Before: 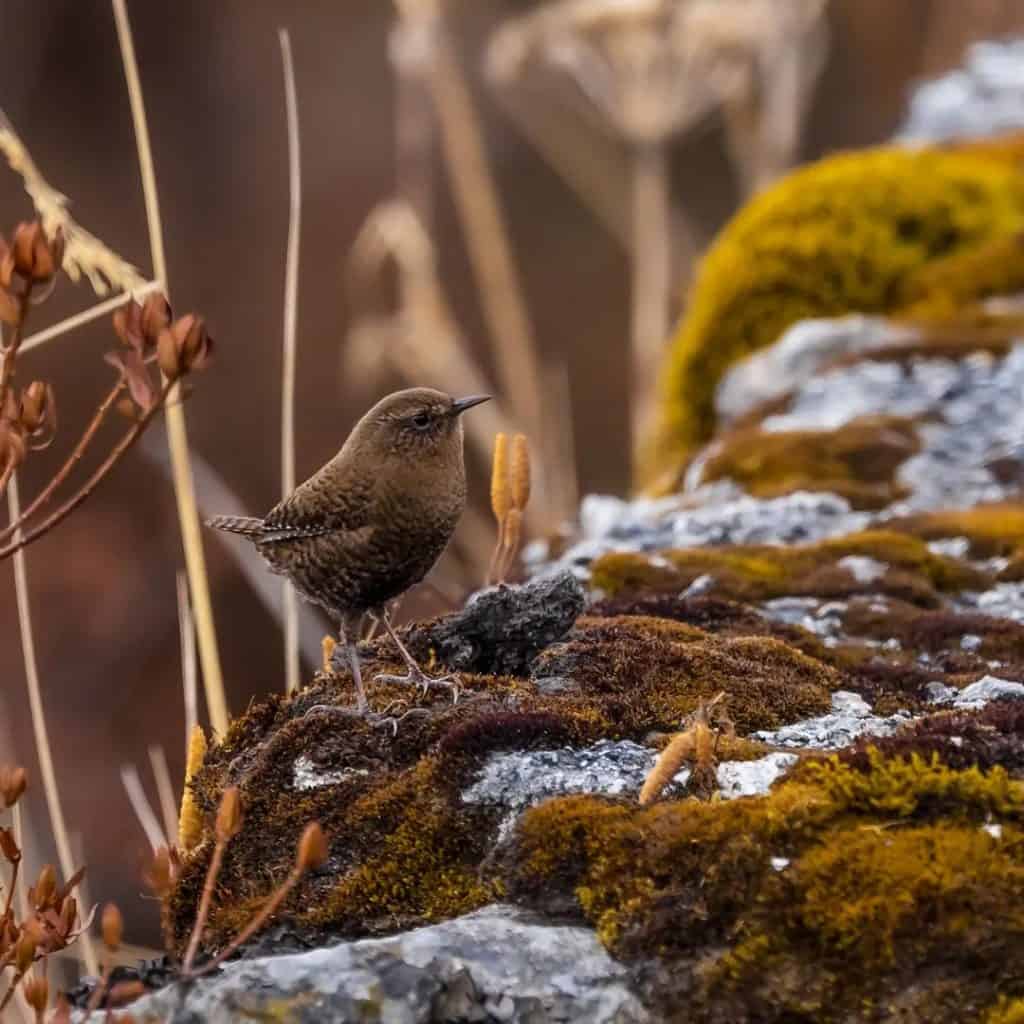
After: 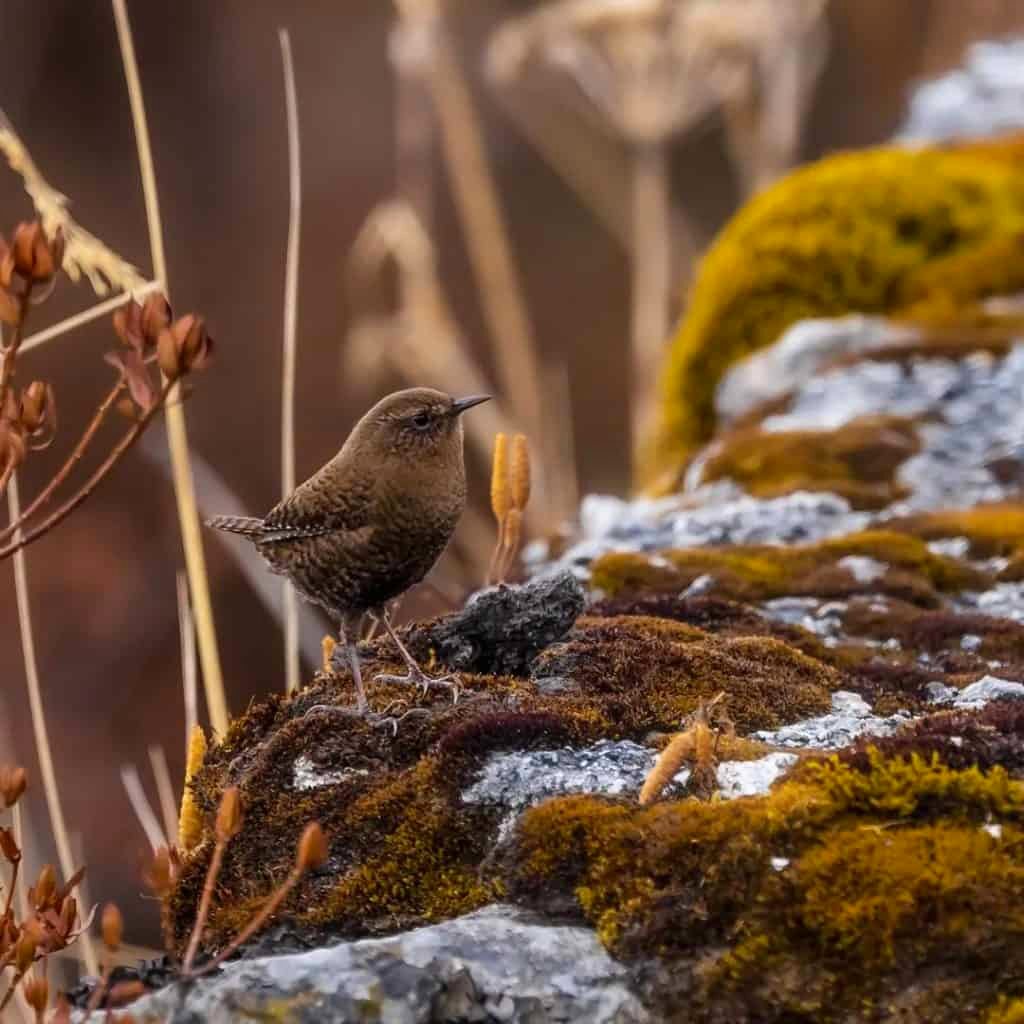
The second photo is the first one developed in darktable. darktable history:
contrast brightness saturation: saturation 0.1
bloom: size 5%, threshold 95%, strength 15%
